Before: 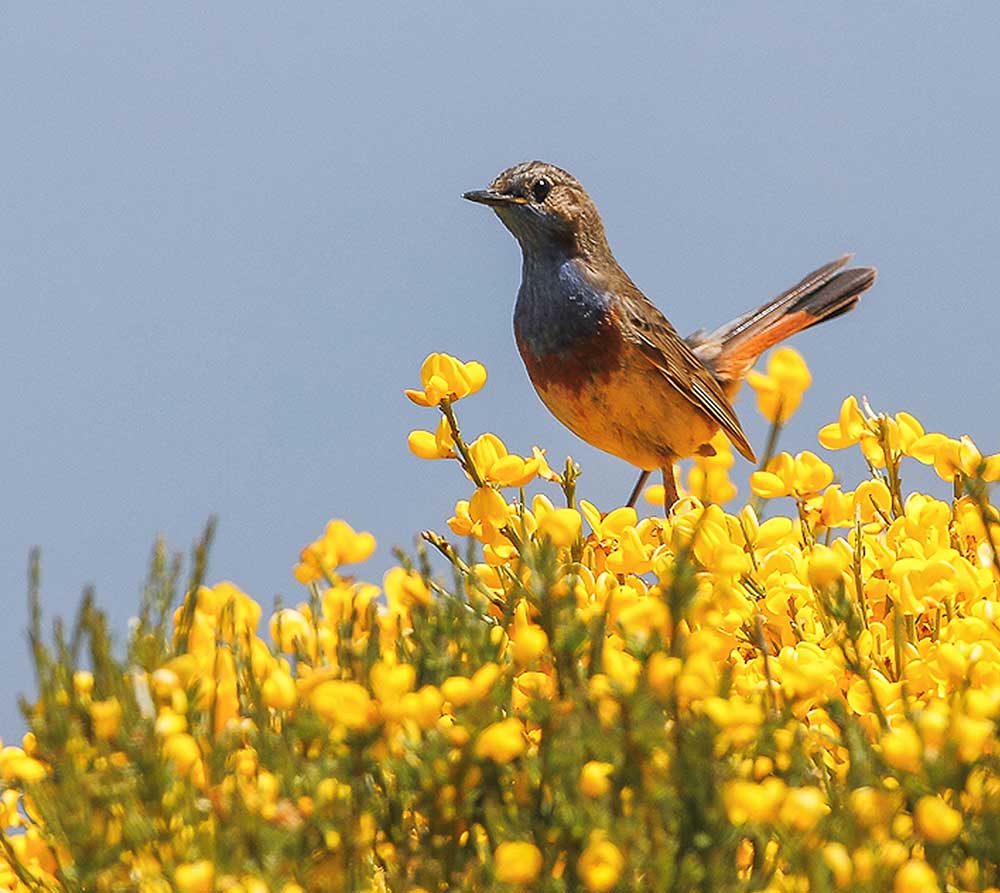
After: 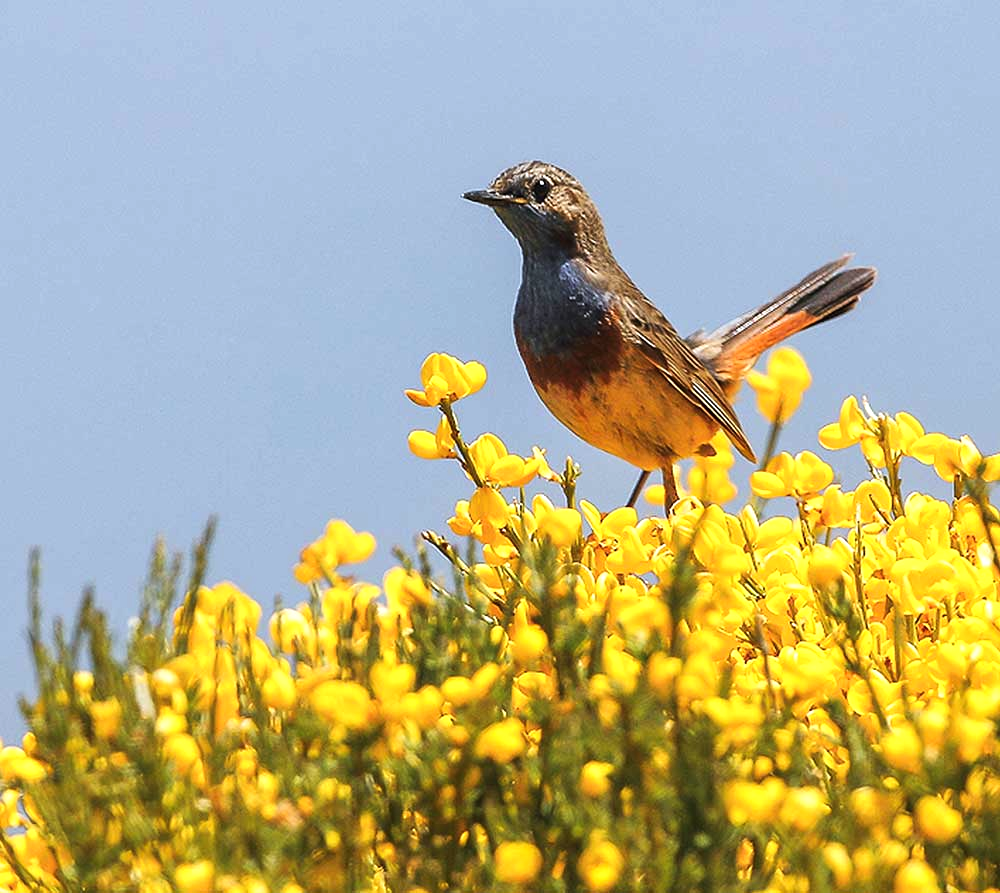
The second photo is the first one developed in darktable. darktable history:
white balance: red 0.982, blue 1.018
tone equalizer: -8 EV -0.417 EV, -7 EV -0.389 EV, -6 EV -0.333 EV, -5 EV -0.222 EV, -3 EV 0.222 EV, -2 EV 0.333 EV, -1 EV 0.389 EV, +0 EV 0.417 EV, edges refinement/feathering 500, mask exposure compensation -1.57 EV, preserve details no
